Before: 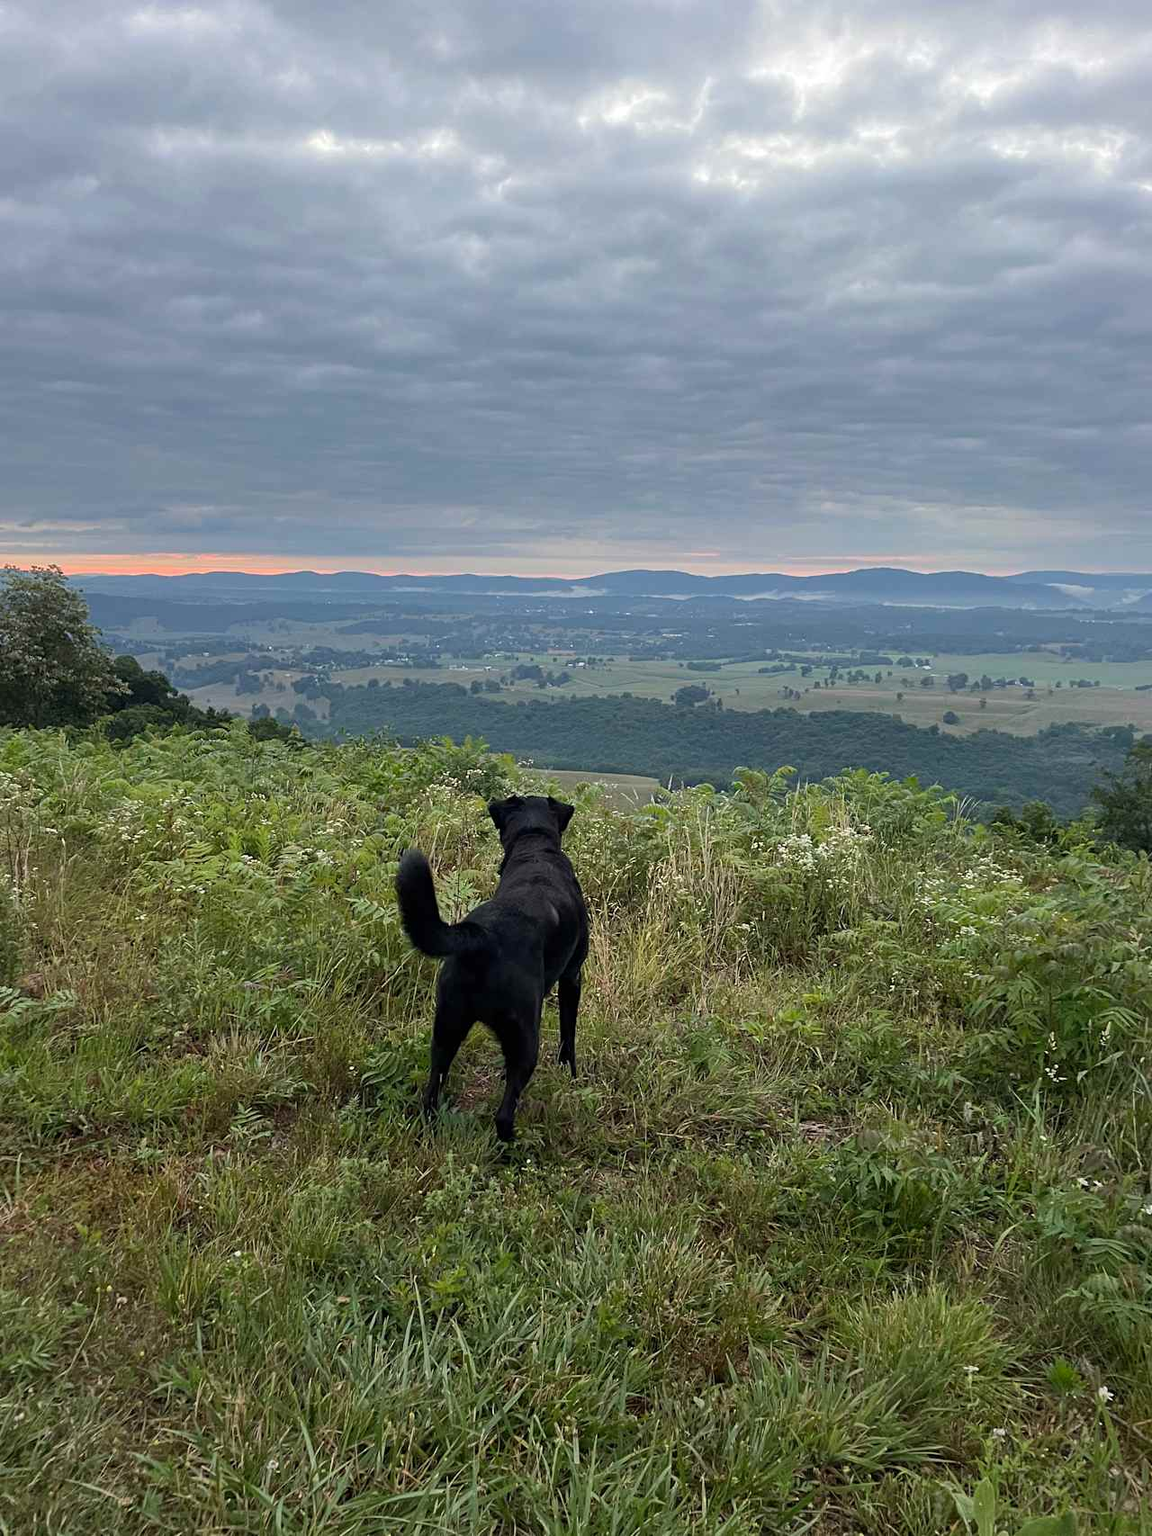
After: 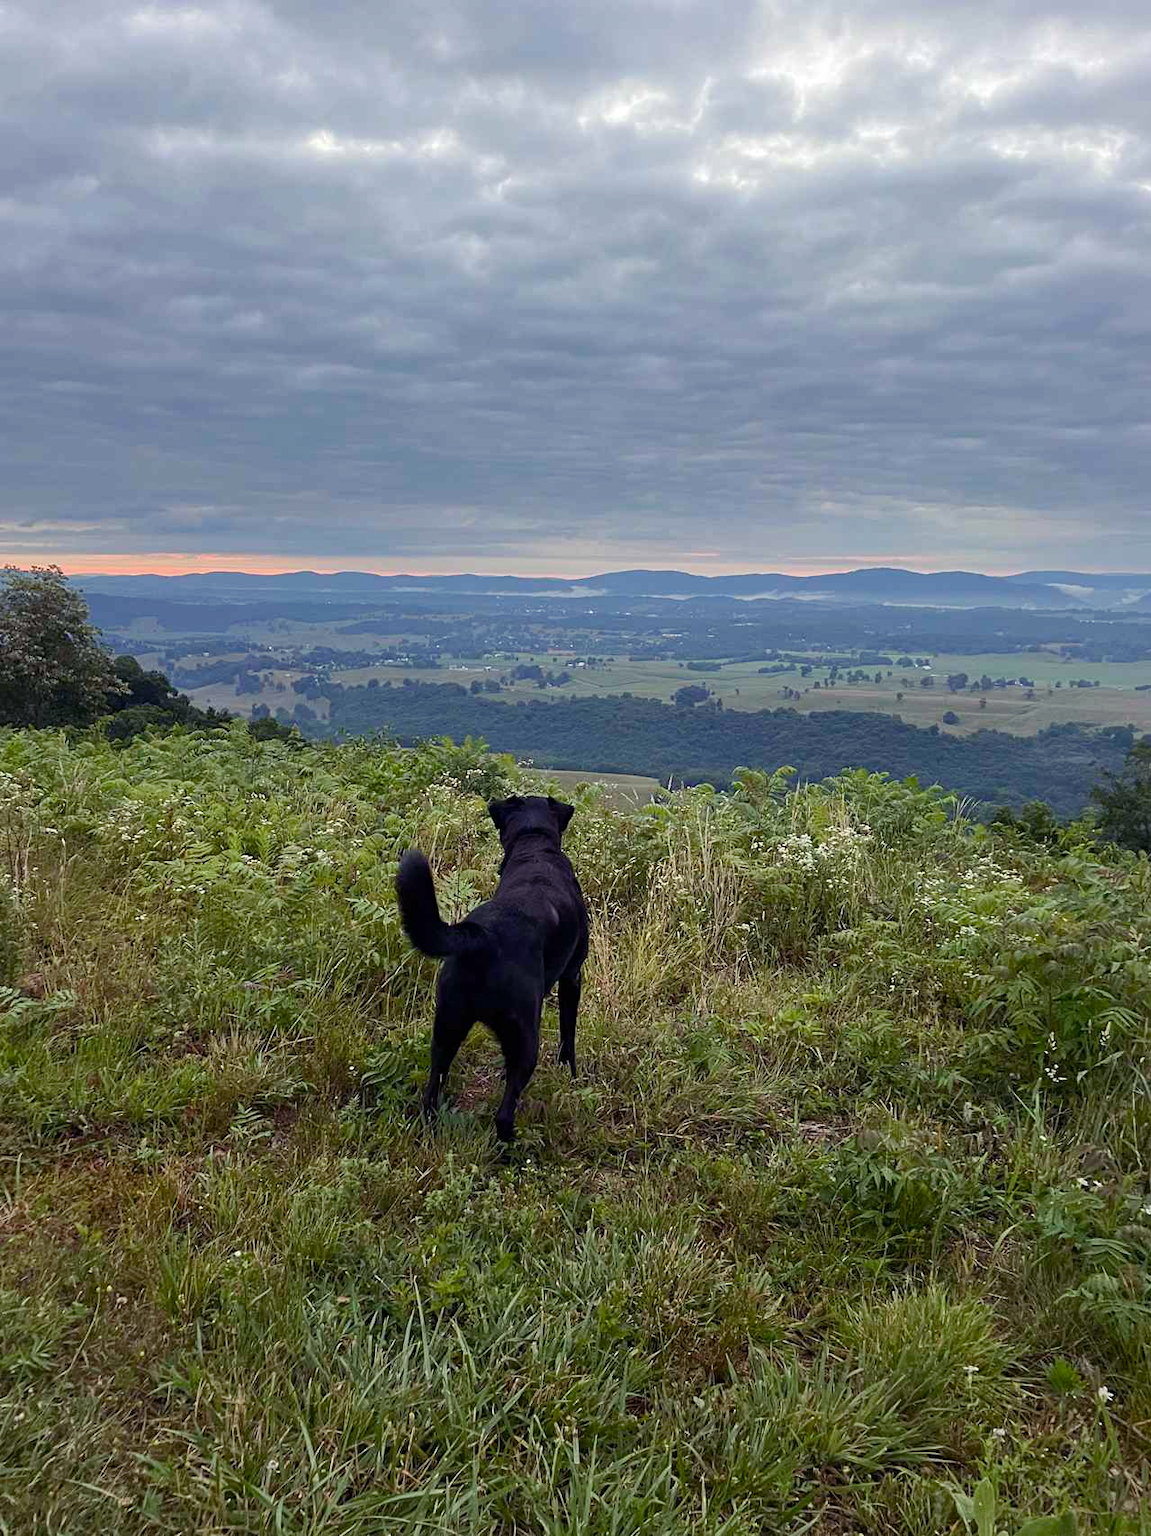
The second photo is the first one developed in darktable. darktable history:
color balance rgb: shadows lift › luminance -21.414%, shadows lift › chroma 9.042%, shadows lift › hue 285.37°, perceptual saturation grading › global saturation -10.635%, perceptual saturation grading › highlights -27.295%, perceptual saturation grading › shadows 21.056%, global vibrance 41.724%
